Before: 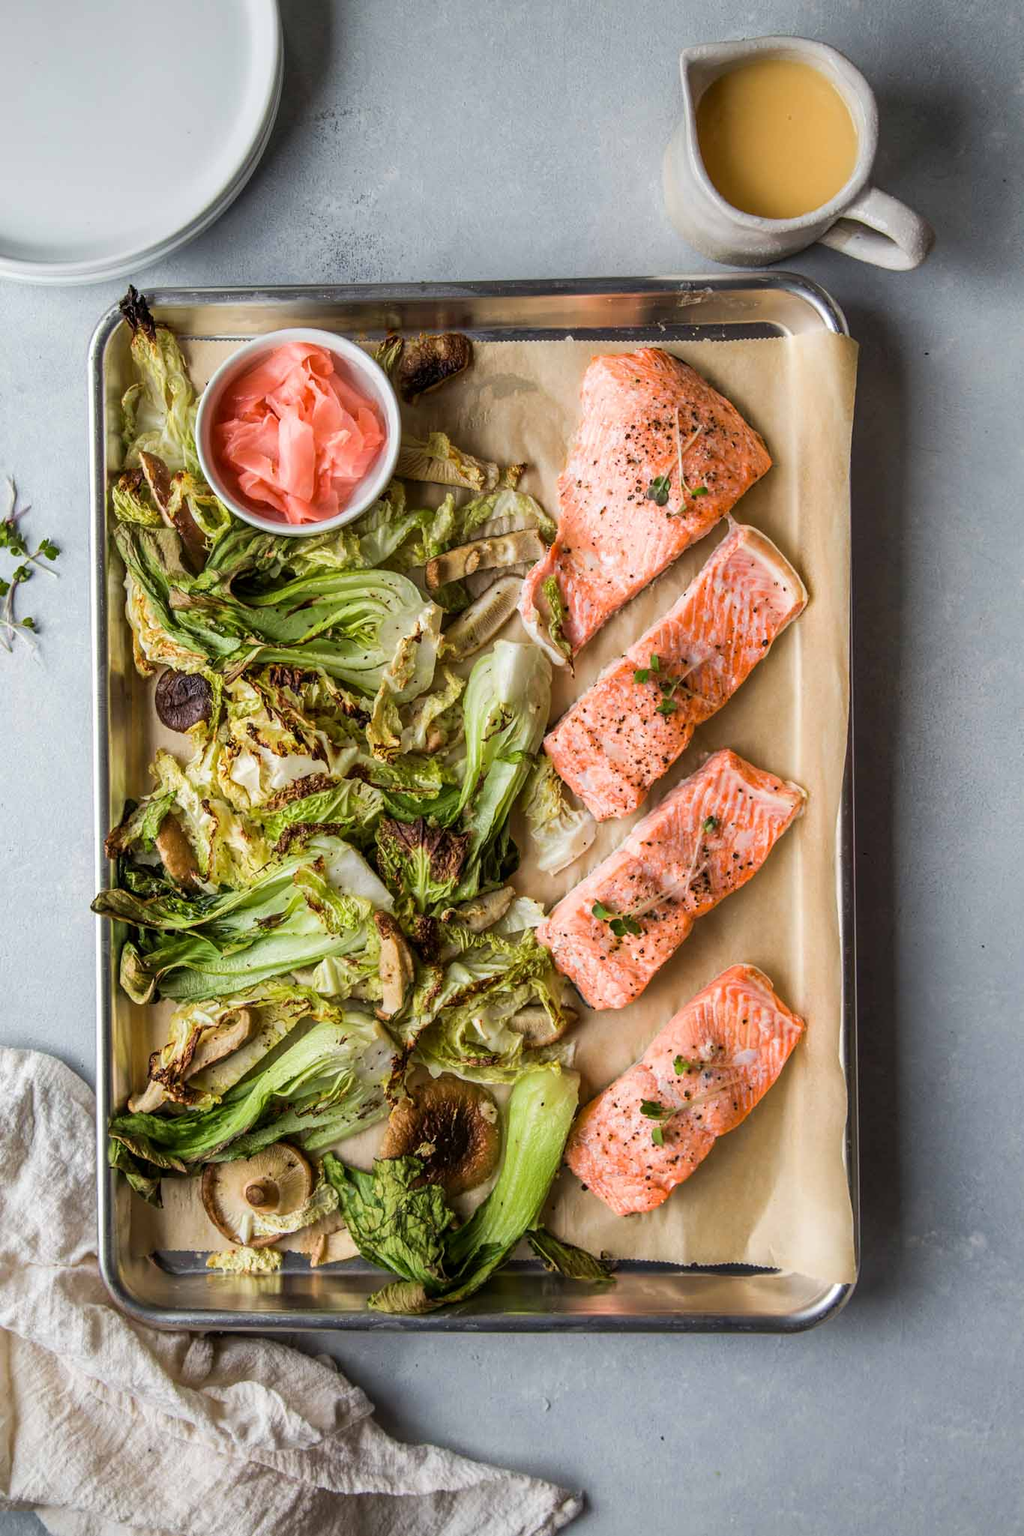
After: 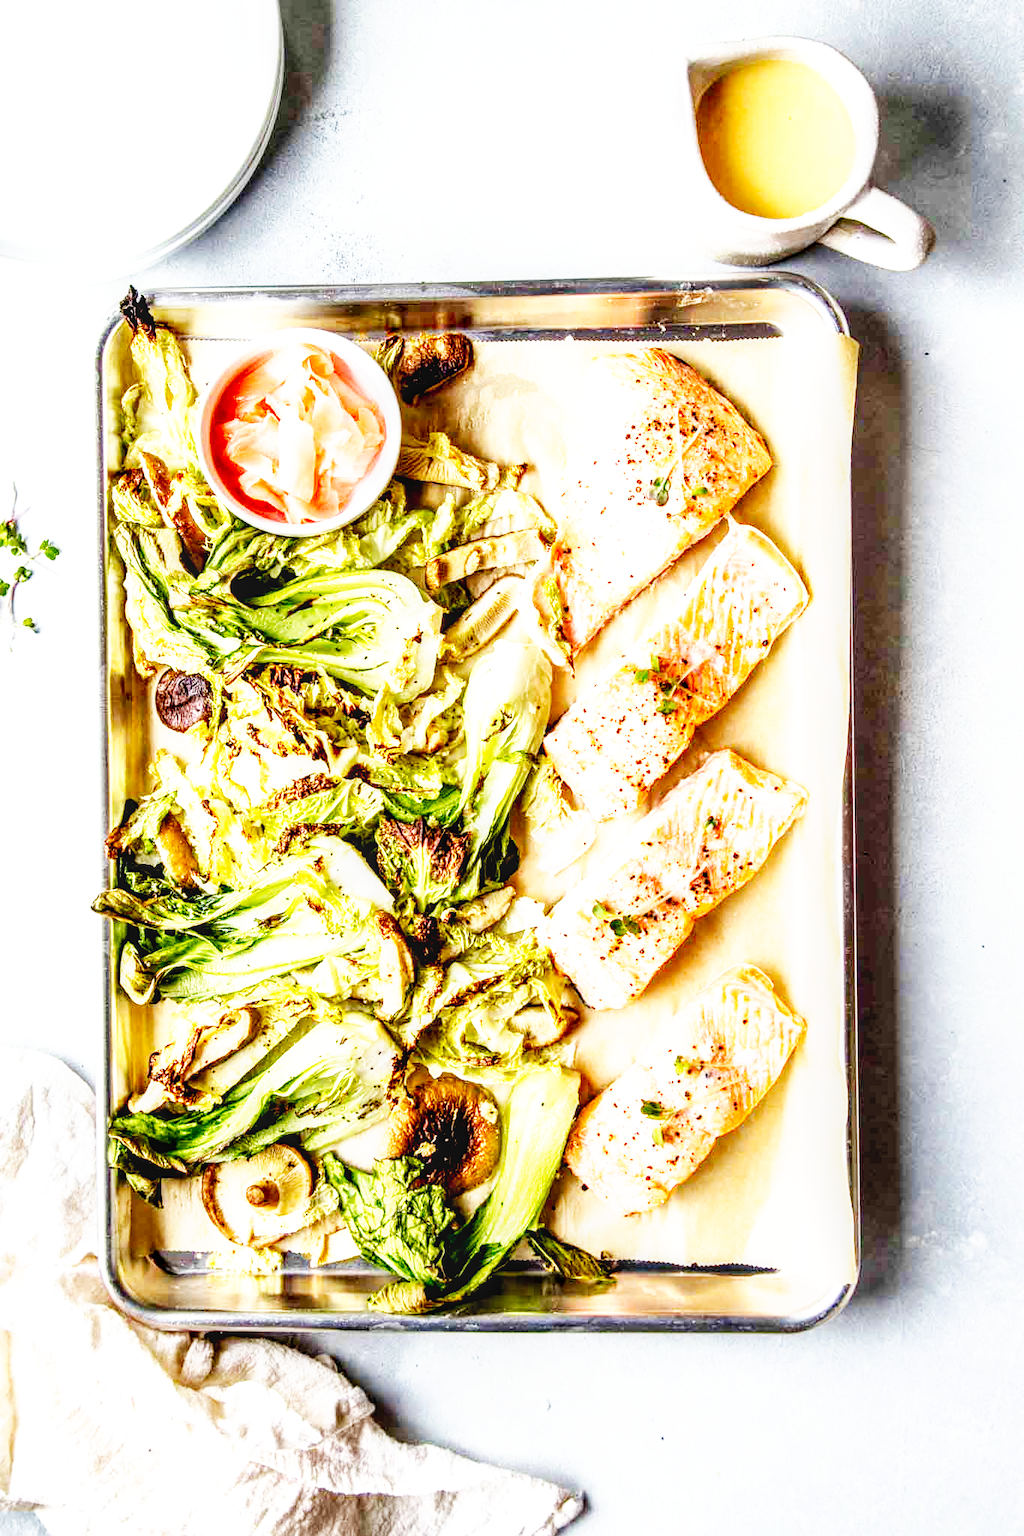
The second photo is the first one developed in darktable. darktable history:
base curve: curves: ch0 [(0, 0) (0.007, 0.004) (0.027, 0.03) (0.046, 0.07) (0.207, 0.54) (0.442, 0.872) (0.673, 0.972) (1, 1)], preserve colors none
local contrast: on, module defaults
exposure: black level correction 0.011, exposure 1.084 EV, compensate highlight preservation false
